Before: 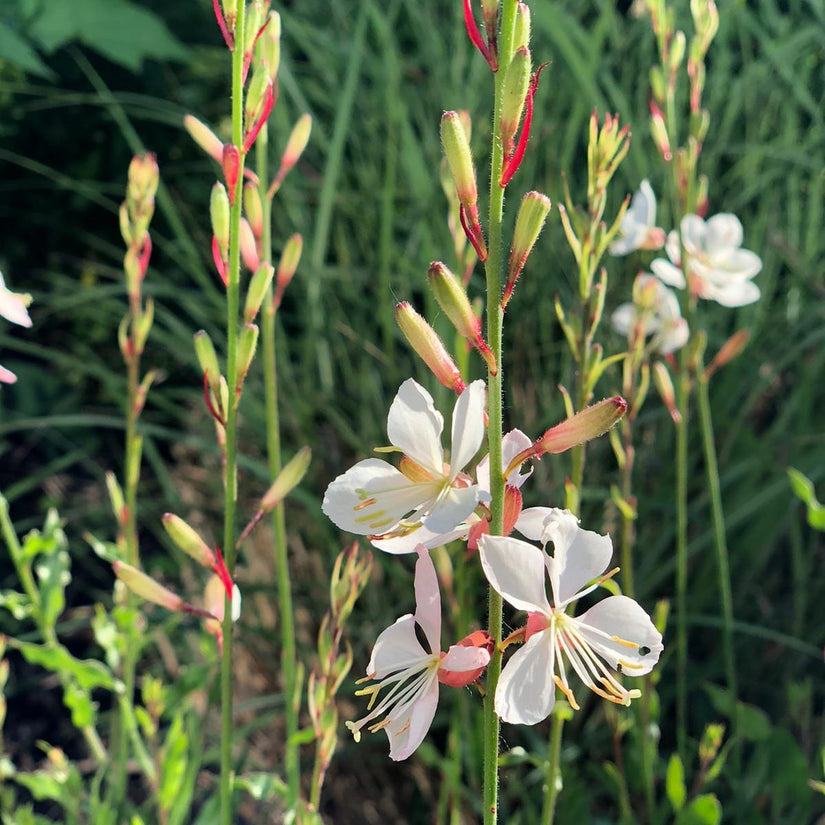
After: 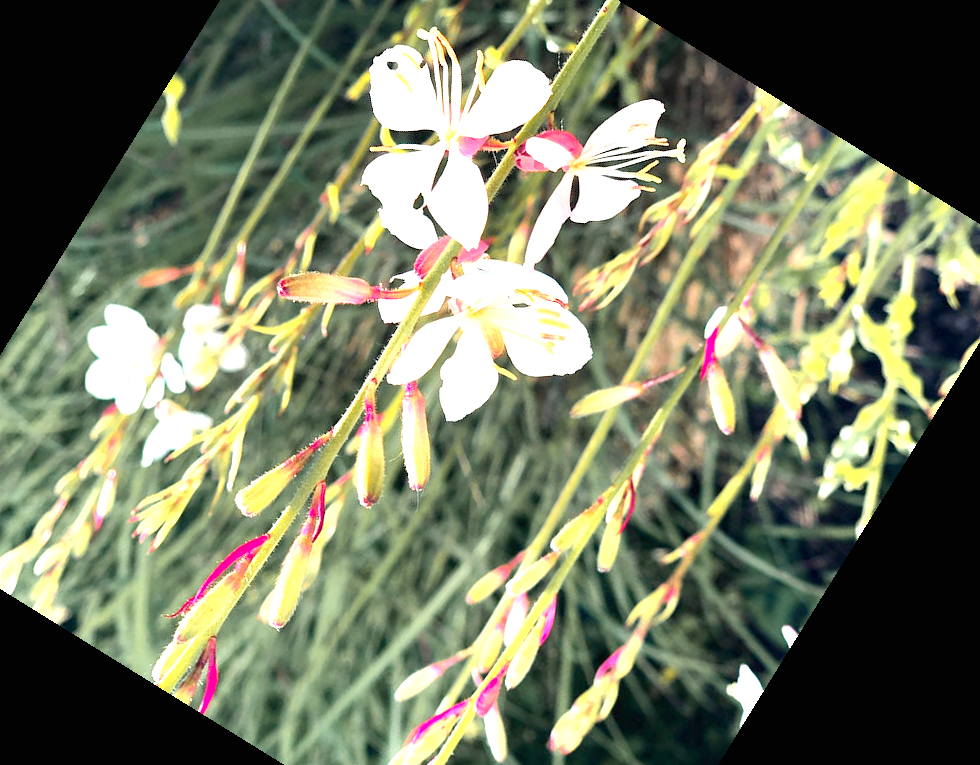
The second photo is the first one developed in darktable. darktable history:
exposure: black level correction 0, exposure 1.542 EV, compensate exposure bias true, compensate highlight preservation false
color zones: curves: ch1 [(0.263, 0.53) (0.376, 0.287) (0.487, 0.512) (0.748, 0.547) (1, 0.513)]; ch2 [(0.262, 0.45) (0.751, 0.477)]
crop and rotate: angle 148.24°, left 9.134%, top 15.63%, right 4.511%, bottom 16.963%
